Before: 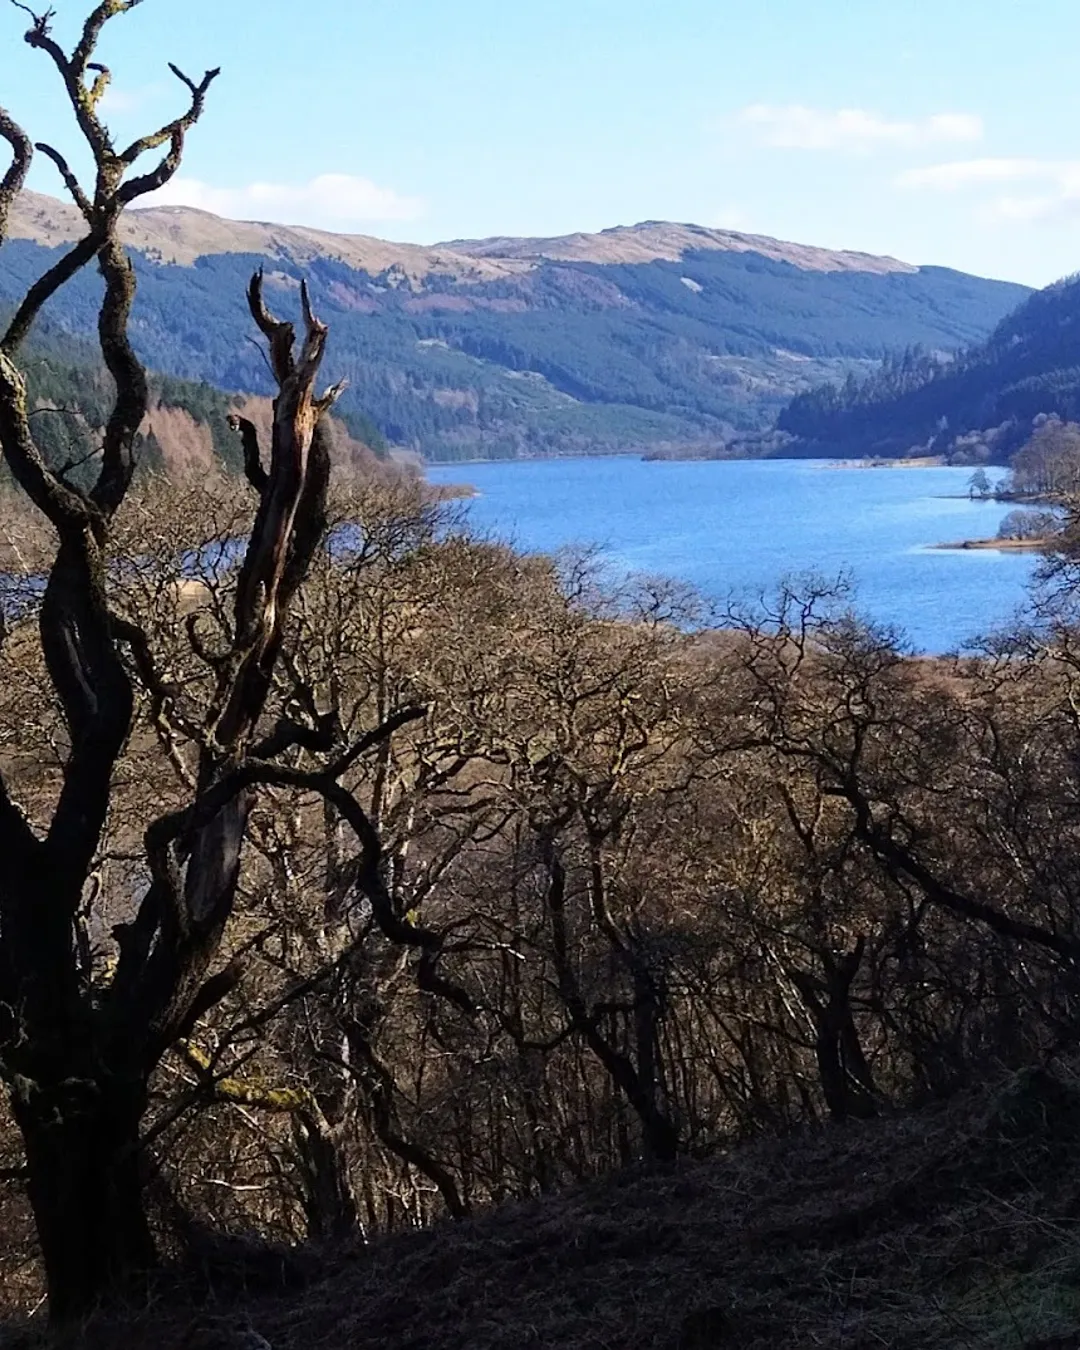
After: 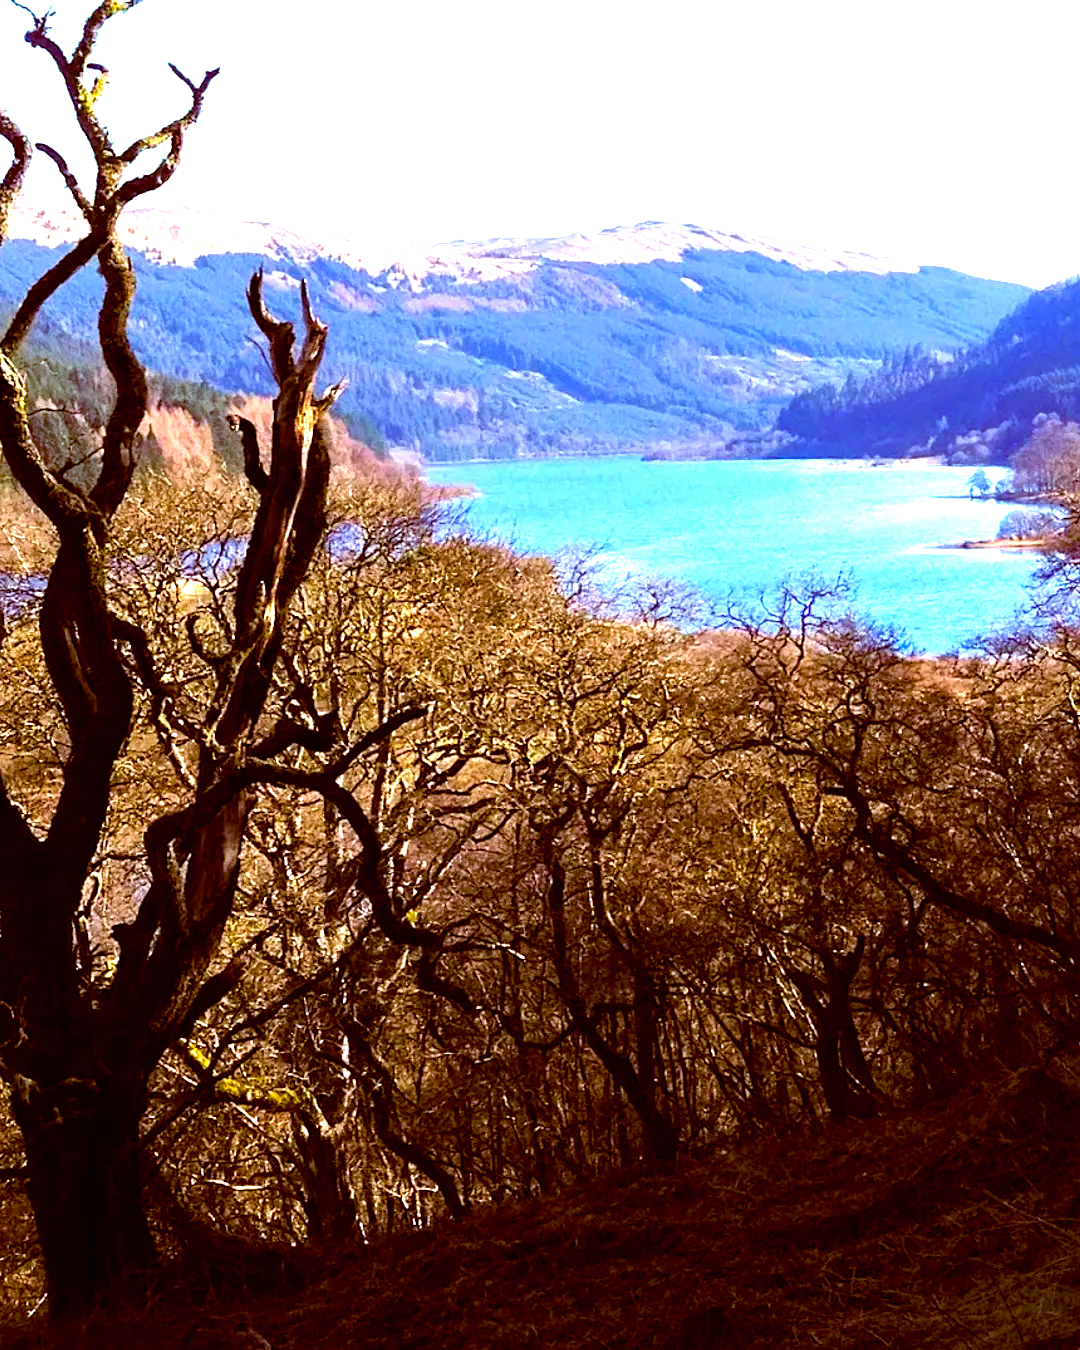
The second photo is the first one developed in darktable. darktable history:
color balance rgb: power › chroma 0.319%, power › hue 24.37°, global offset › chroma 0.397%, global offset › hue 32.25°, linear chroma grading › global chroma 14.571%, perceptual saturation grading › global saturation 24.995%, perceptual brilliance grading › global brilliance 29.93%, global vibrance 14.664%
tone equalizer: -8 EV -0.436 EV, -7 EV -0.41 EV, -6 EV -0.316 EV, -5 EV -0.195 EV, -3 EV 0.231 EV, -2 EV 0.342 EV, -1 EV 0.404 EV, +0 EV 0.393 EV
velvia: on, module defaults
